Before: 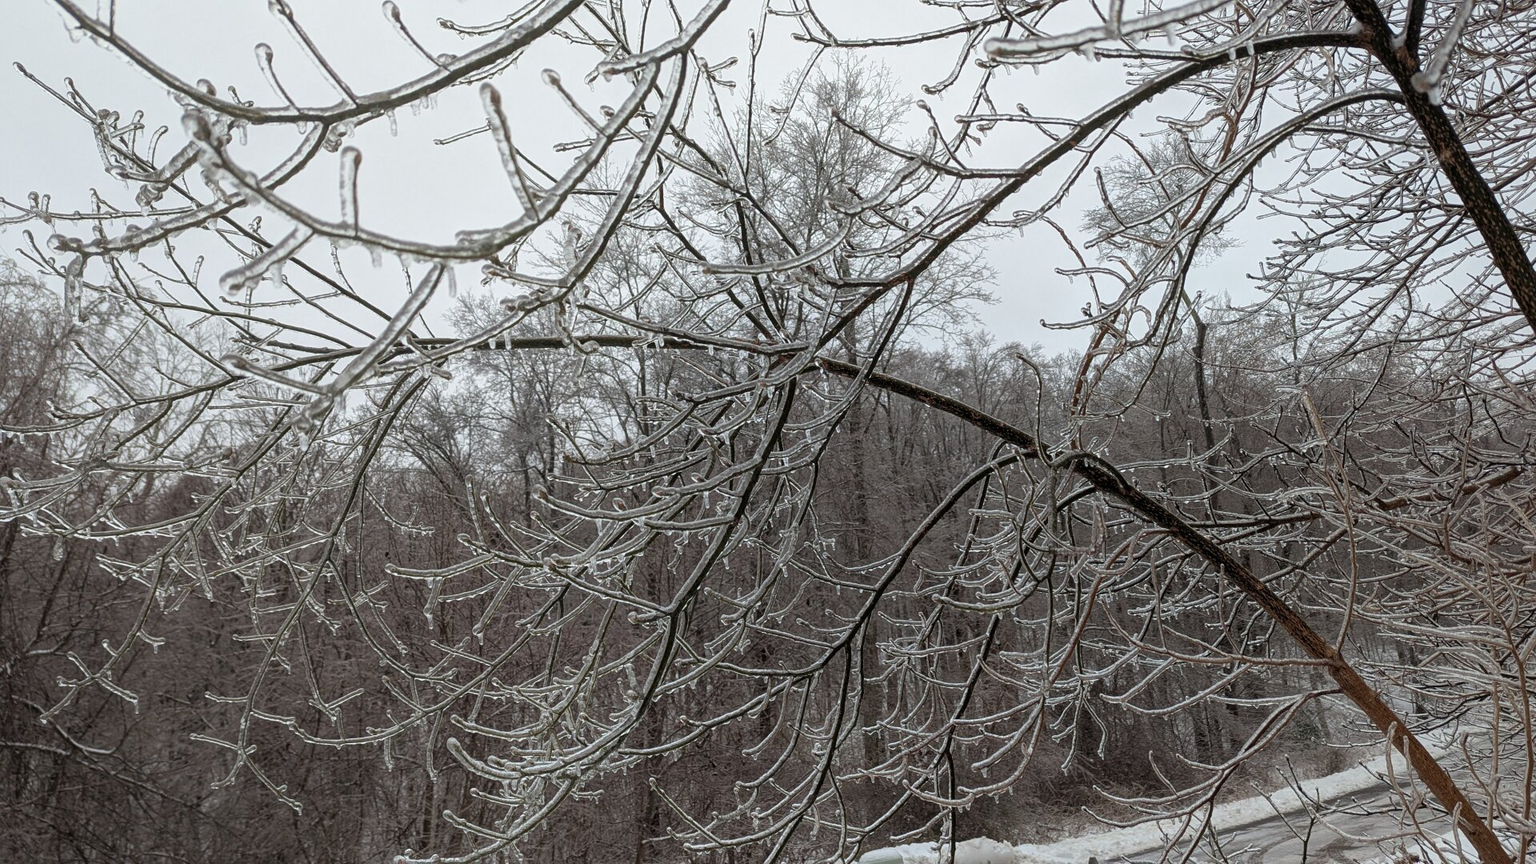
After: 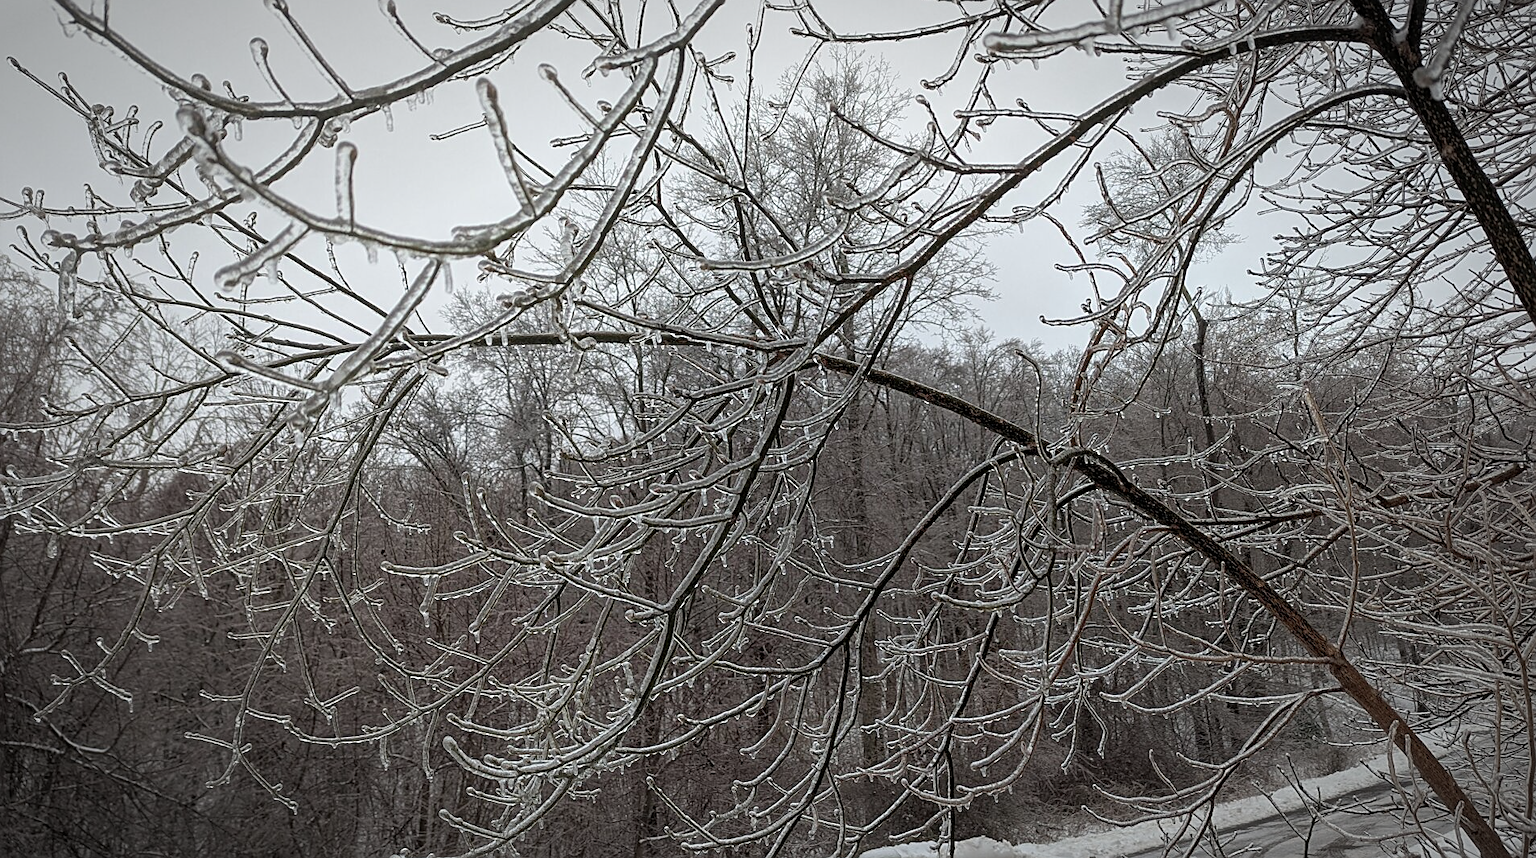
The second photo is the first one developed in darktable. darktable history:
vignetting: fall-off start 67.58%, fall-off radius 68.24%, automatic ratio true
color correction: highlights b* 0.045, saturation 0.982
crop: left 0.439%, top 0.739%, right 0.124%, bottom 0.382%
sharpen: on, module defaults
